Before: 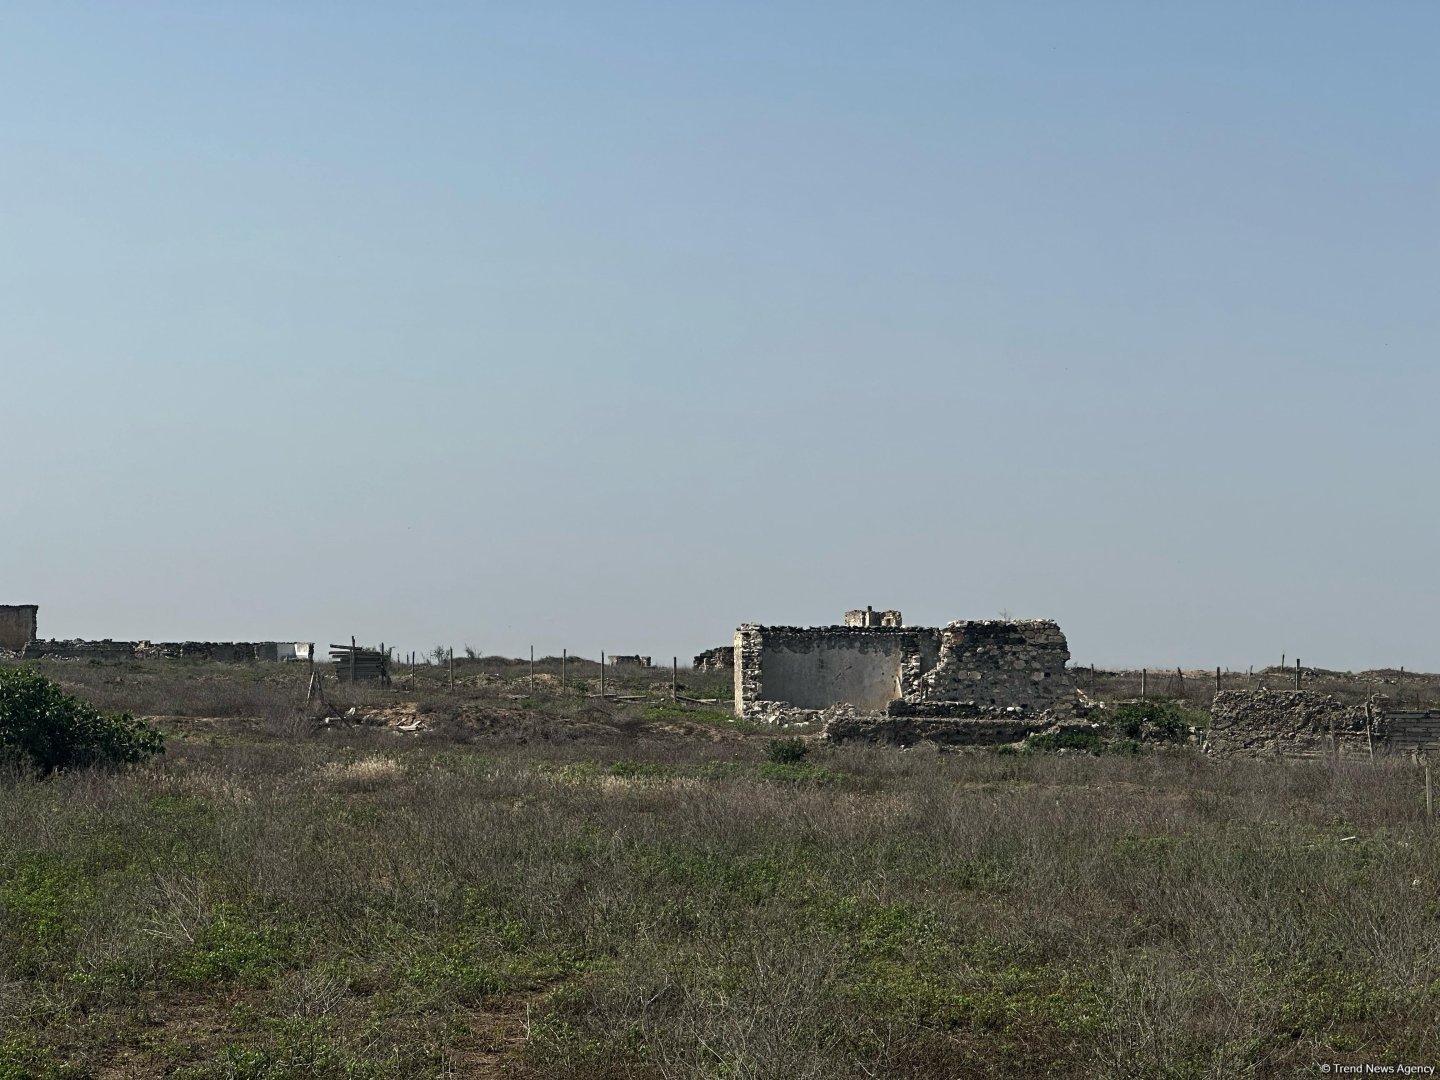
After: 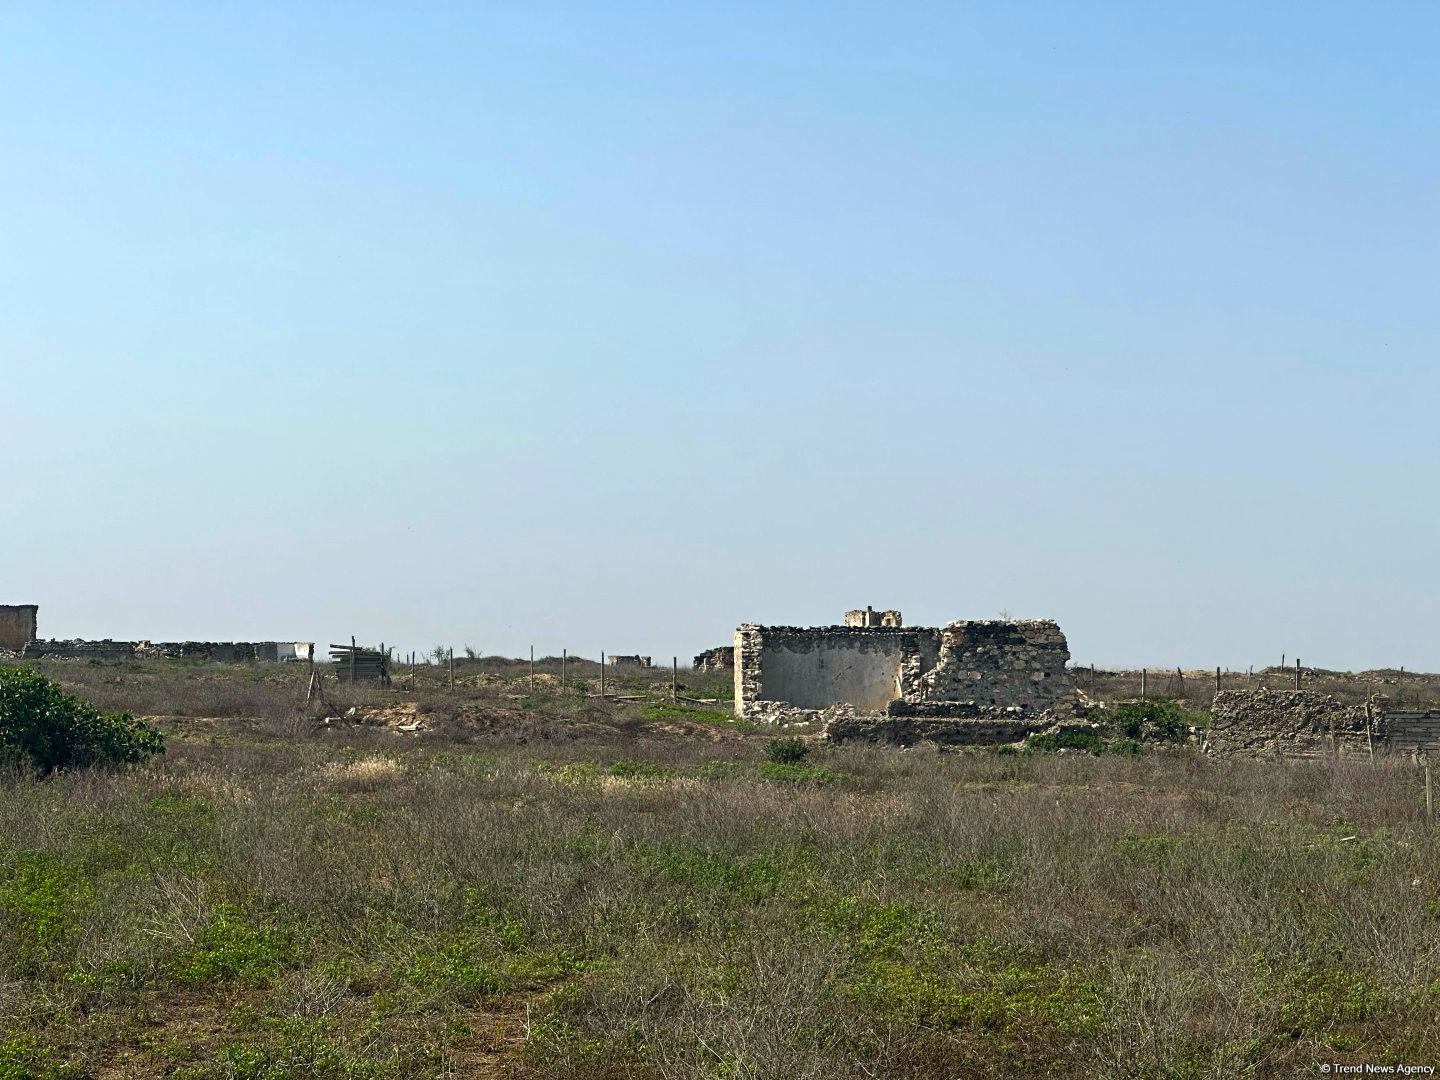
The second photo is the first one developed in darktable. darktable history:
color balance rgb: perceptual saturation grading › global saturation 30%, global vibrance 20%
exposure: black level correction 0, exposure 0.5 EV, compensate exposure bias true, compensate highlight preservation false
